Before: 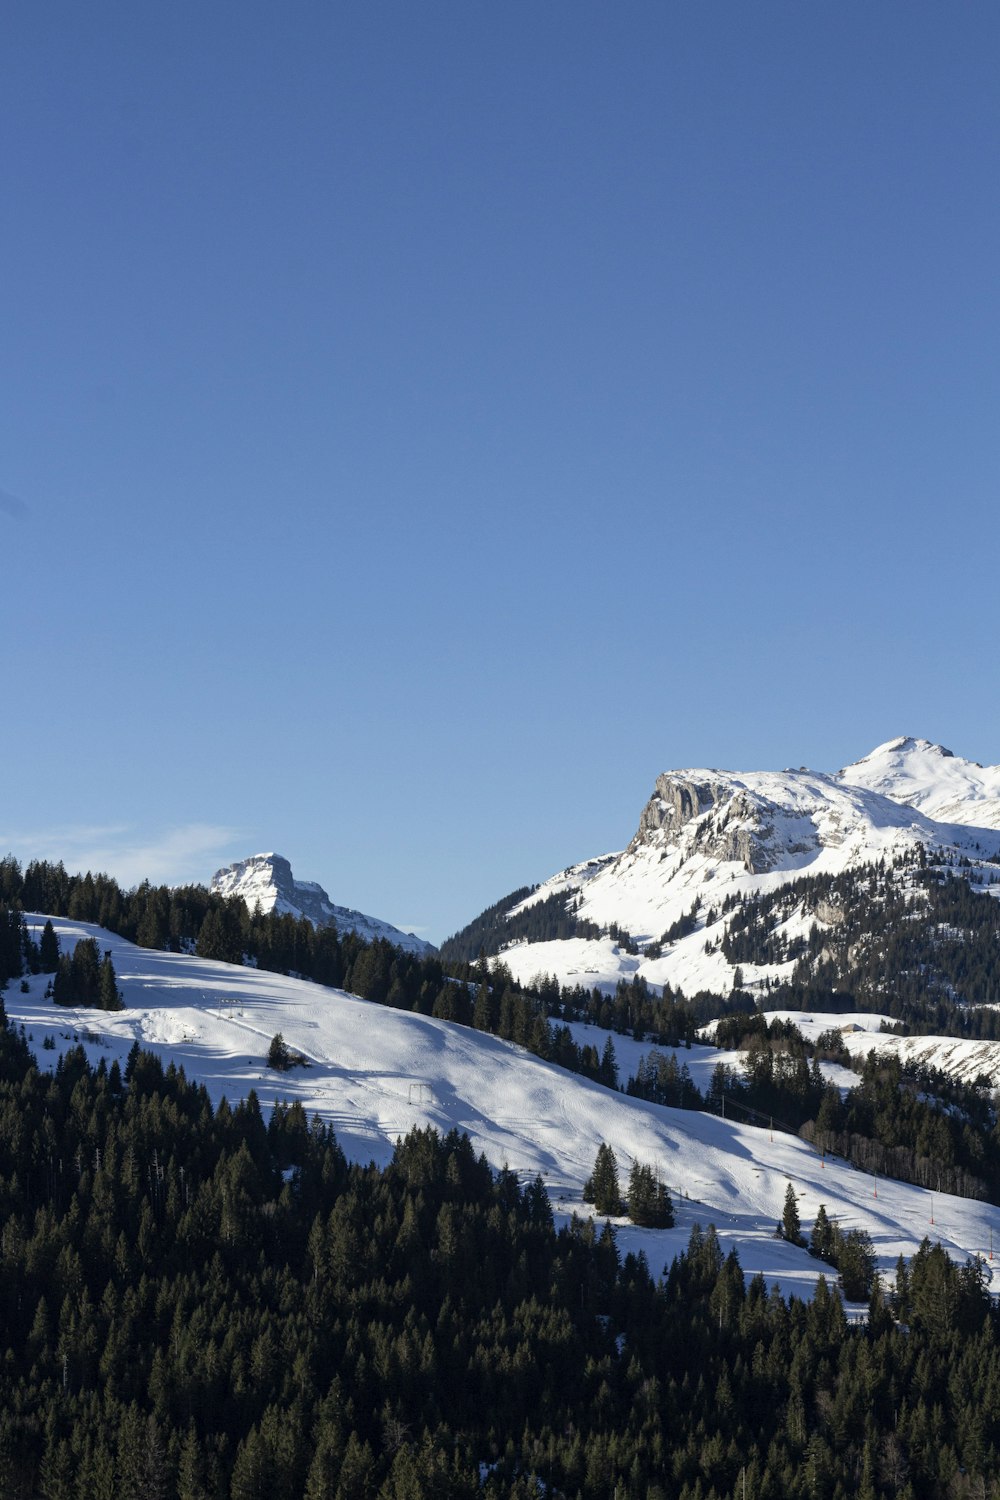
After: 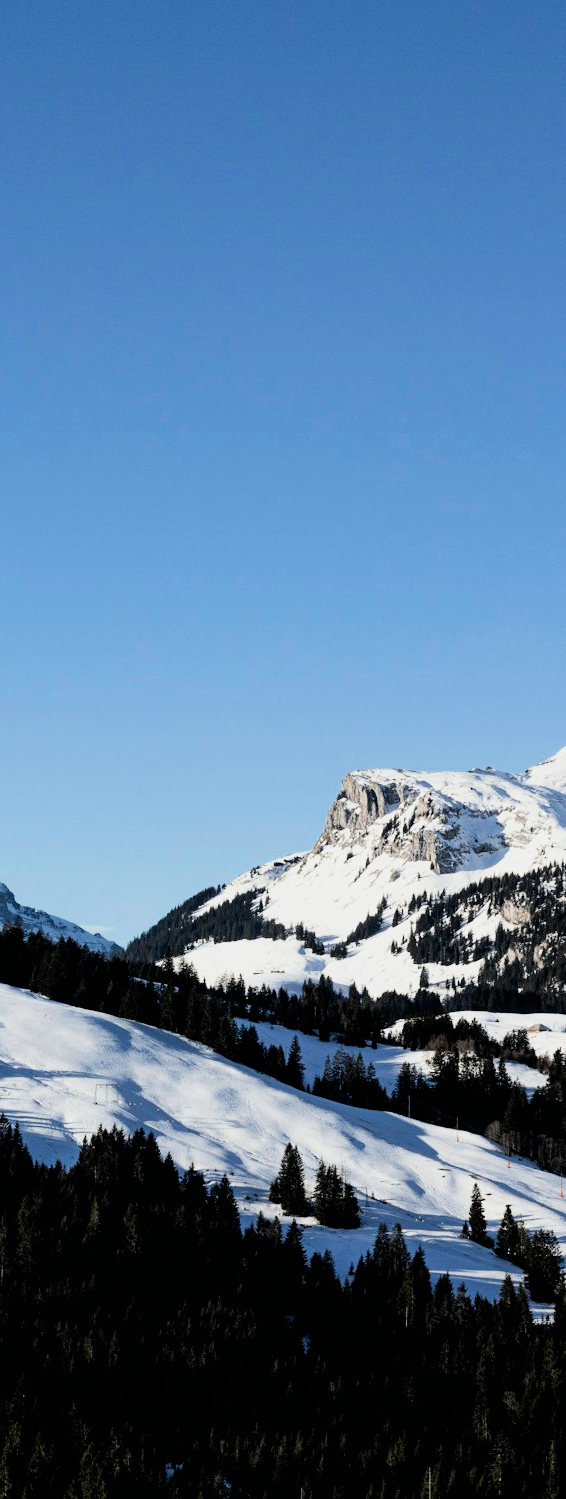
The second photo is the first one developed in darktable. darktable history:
crop: left 31.48%, top 0.016%, right 11.827%
filmic rgb: black relative exposure -5.08 EV, white relative exposure 3.98 EV, threshold 2.96 EV, hardness 2.88, contrast 1.493, enable highlight reconstruction true
exposure: exposure 0.26 EV, compensate highlight preservation false
